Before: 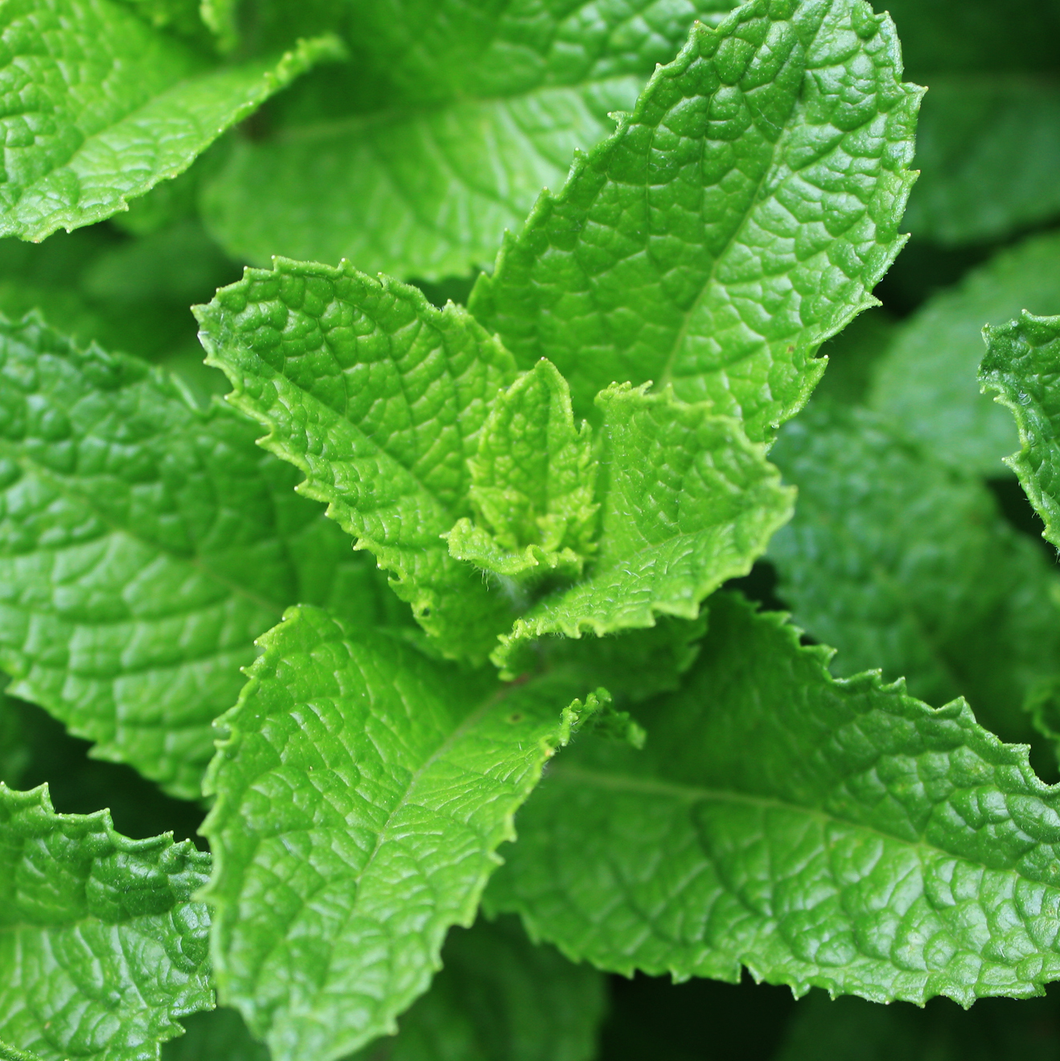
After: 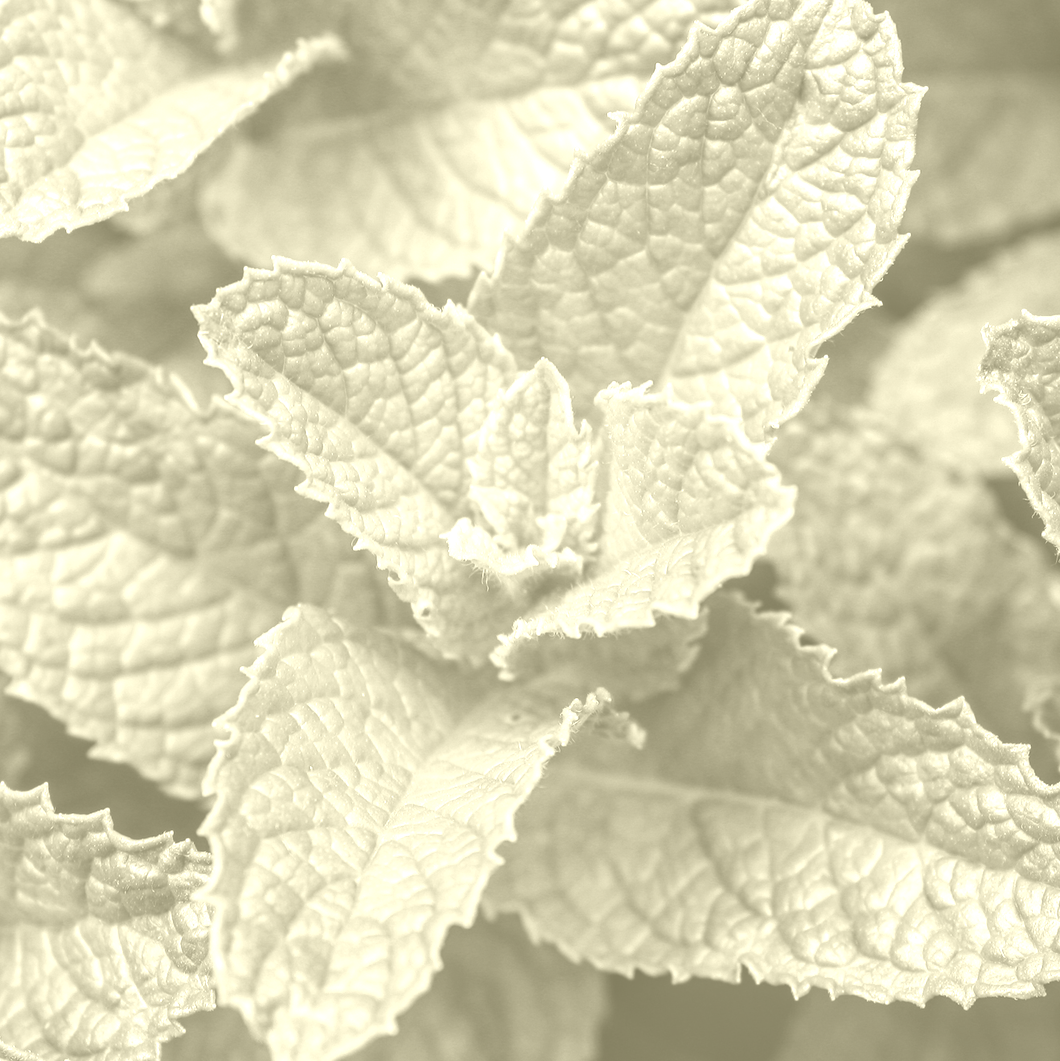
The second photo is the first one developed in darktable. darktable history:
local contrast: highlights 60%, shadows 60%, detail 160%
colorize: hue 43.2°, saturation 40%, version 1
color balance rgb: linear chroma grading › global chroma 9%, perceptual saturation grading › global saturation 36%, perceptual saturation grading › shadows 35%, perceptual brilliance grading › global brilliance 15%, perceptual brilliance grading › shadows -35%, global vibrance 15%
